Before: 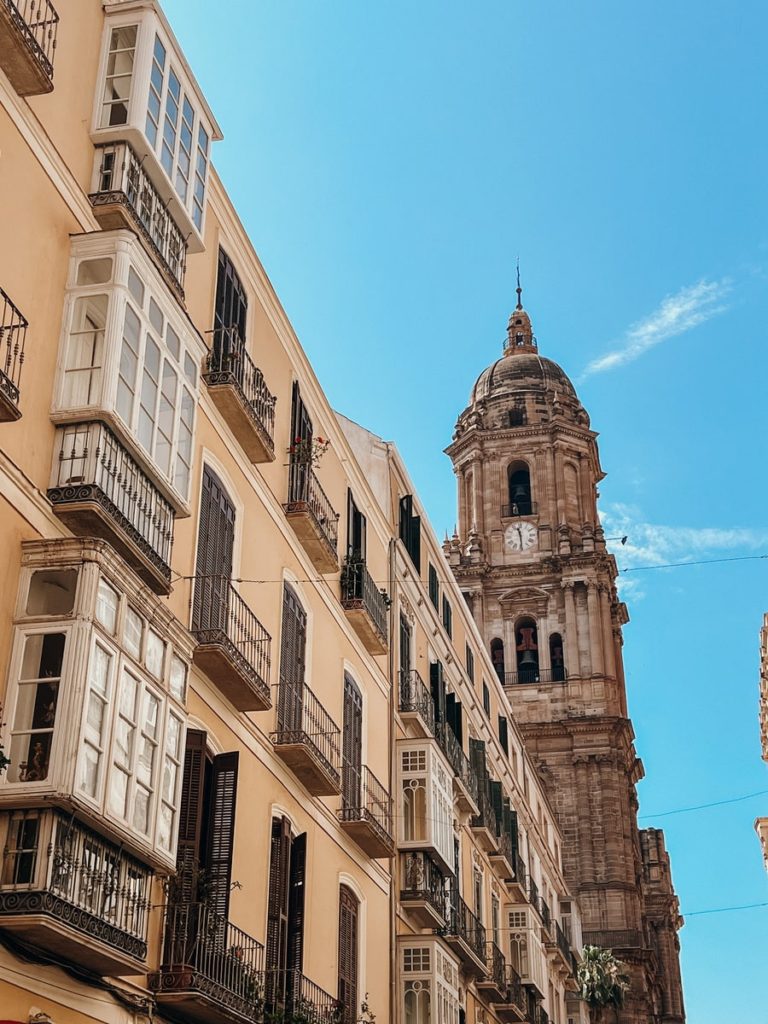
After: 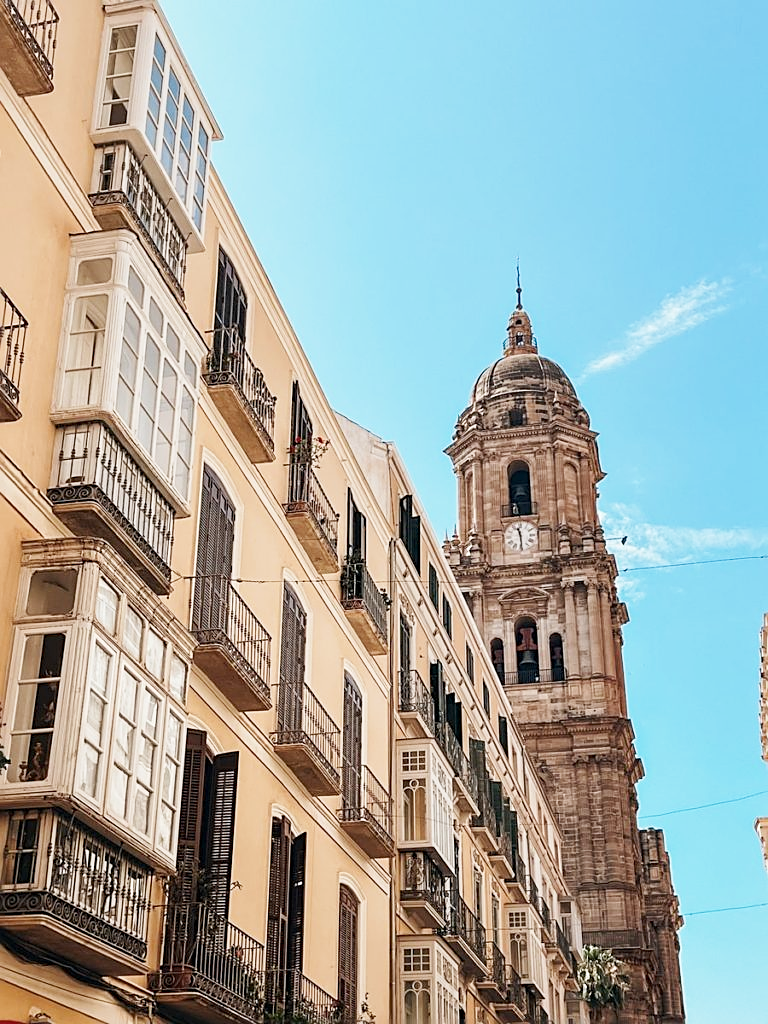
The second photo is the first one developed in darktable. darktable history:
base curve: curves: ch0 [(0, 0) (0.204, 0.334) (0.55, 0.733) (1, 1)], preserve colors none
sharpen: on, module defaults
